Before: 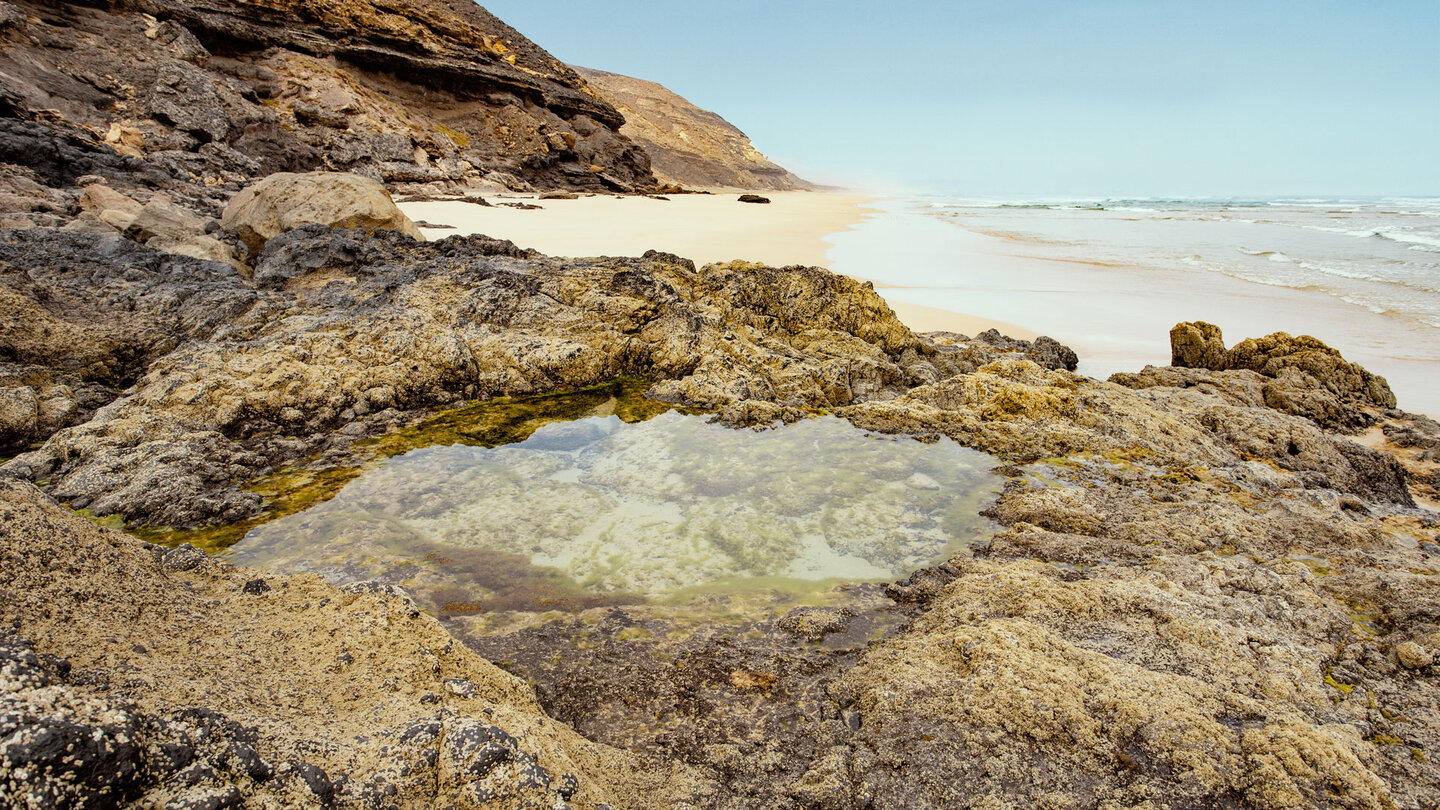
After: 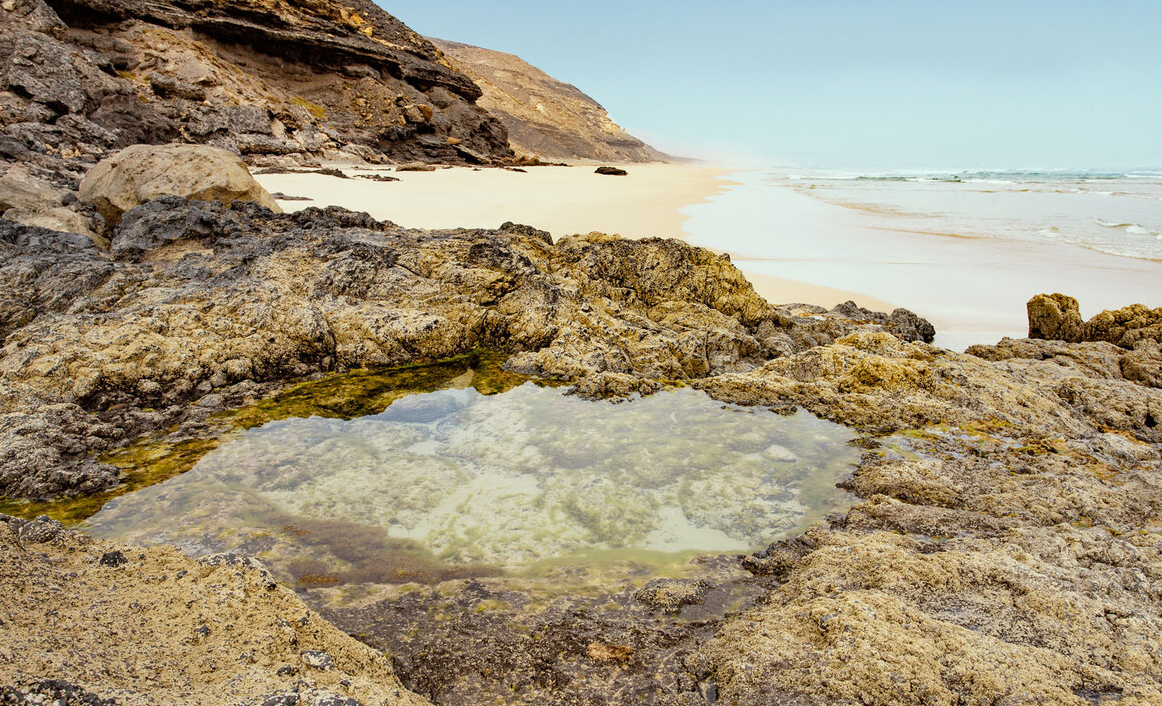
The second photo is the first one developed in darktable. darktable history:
crop: left 9.956%, top 3.538%, right 9.293%, bottom 9.229%
